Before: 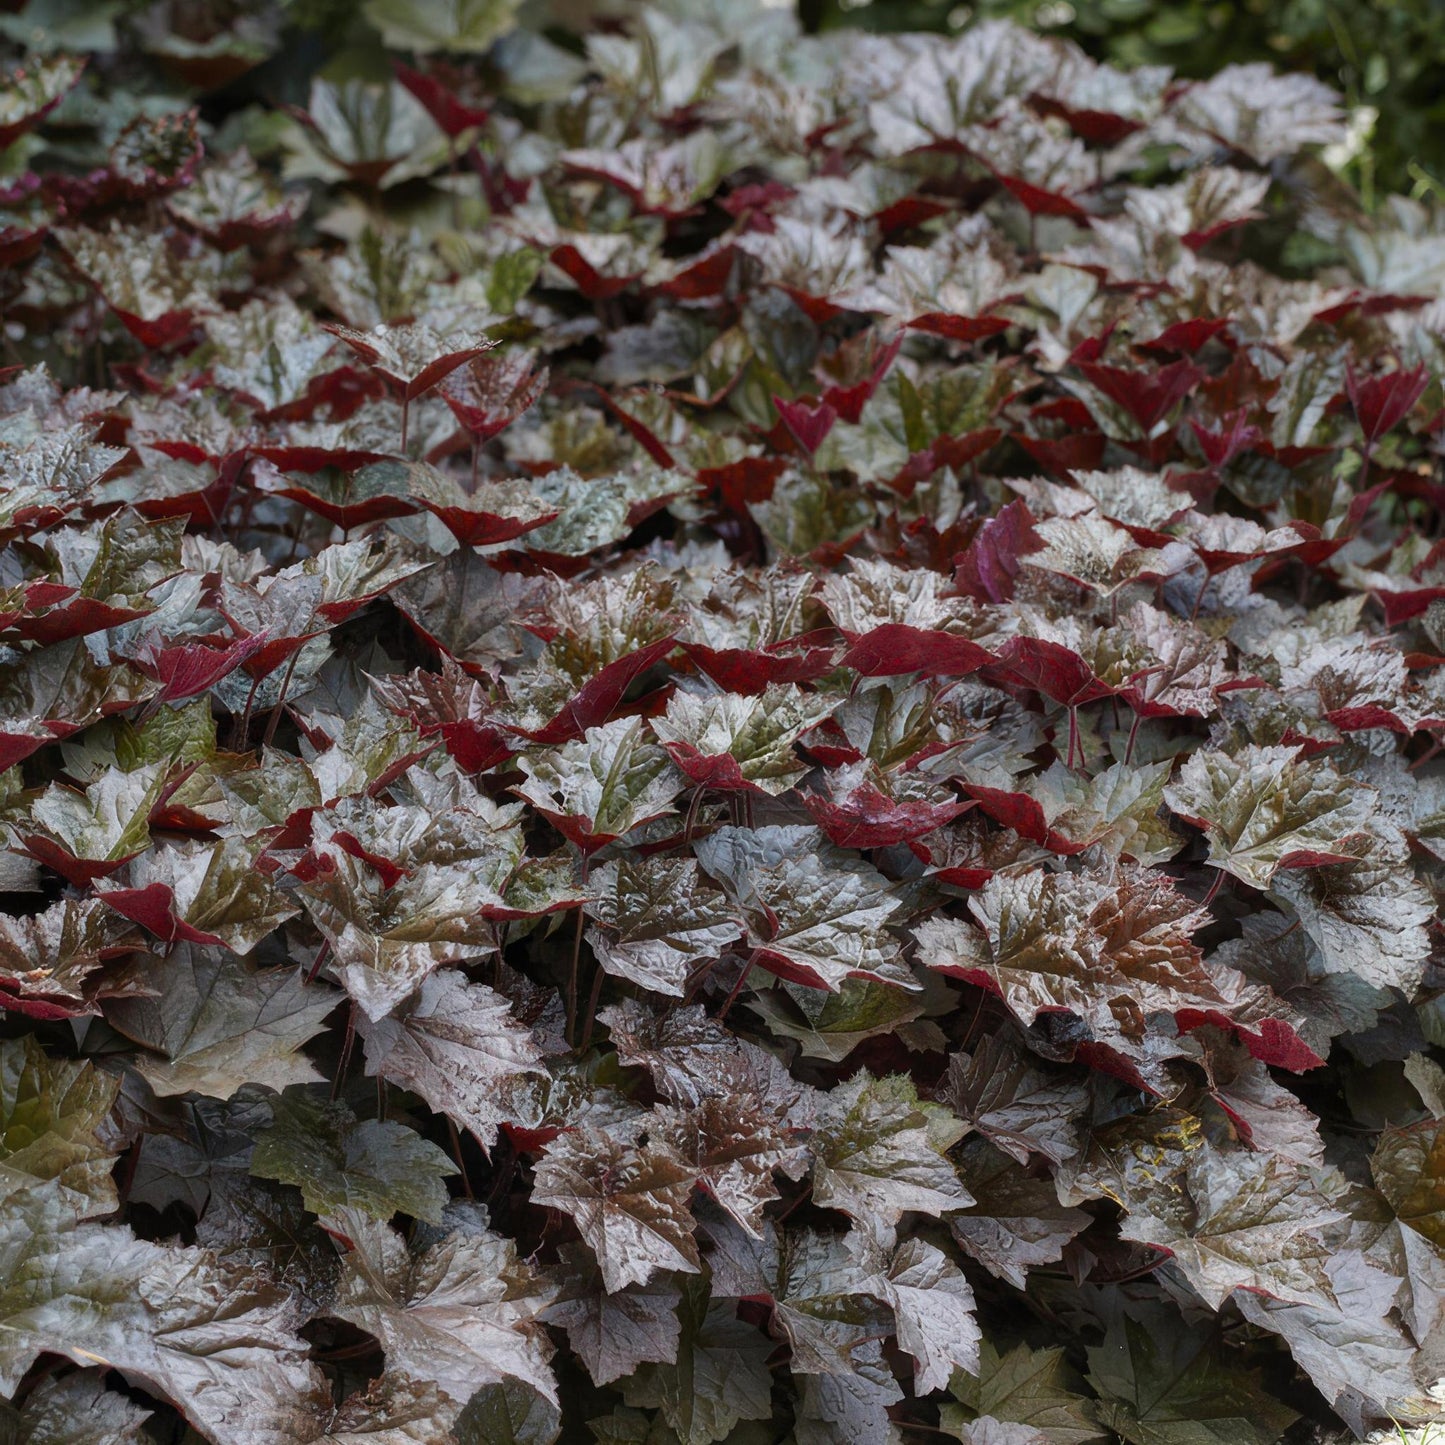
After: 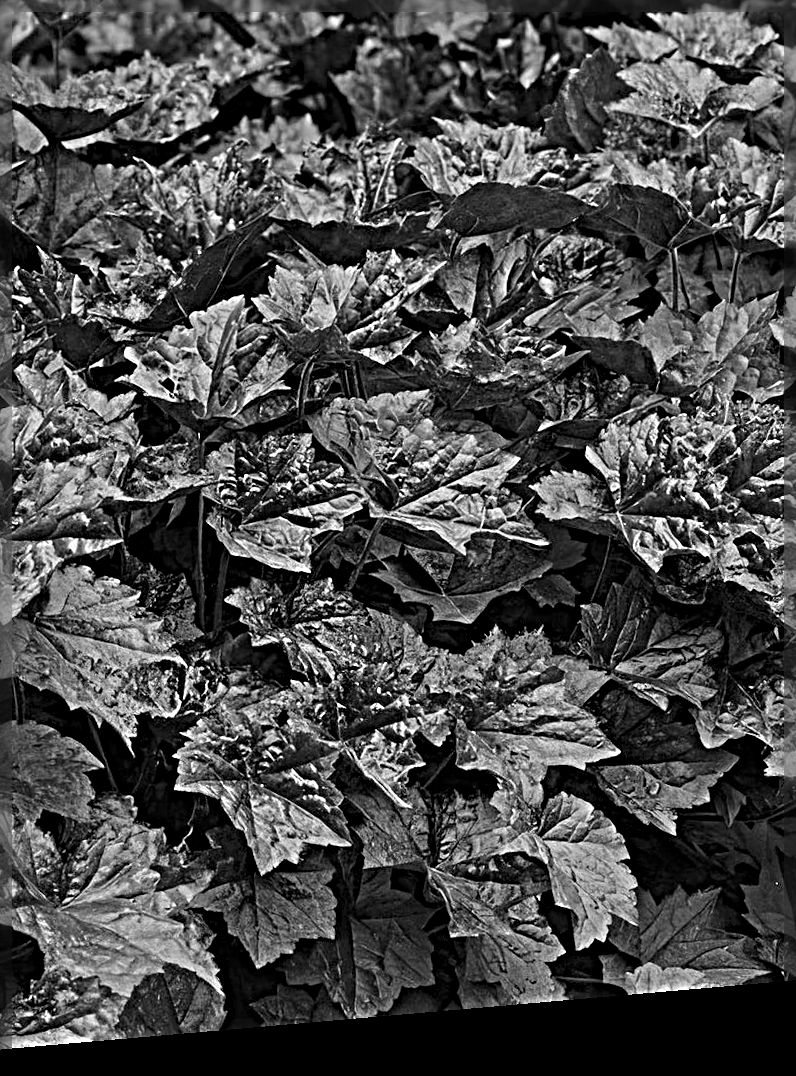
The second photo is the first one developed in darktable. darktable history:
color calibration: output gray [0.21, 0.42, 0.37, 0], gray › normalize channels true, illuminant same as pipeline (D50), adaptation XYZ, x 0.346, y 0.359, gamut compression 0
sharpen: radius 6.3, amount 1.8, threshold 0
rotate and perspective: rotation -4.98°, automatic cropping off
crop and rotate: left 29.237%, top 31.152%, right 19.807%
tone equalizer: -8 EV -0.002 EV, -7 EV 0.005 EV, -6 EV -0.008 EV, -5 EV 0.007 EV, -4 EV -0.042 EV, -3 EV -0.233 EV, -2 EV -0.662 EV, -1 EV -0.983 EV, +0 EV -0.969 EV, smoothing diameter 2%, edges refinement/feathering 20, mask exposure compensation -1.57 EV, filter diffusion 5
